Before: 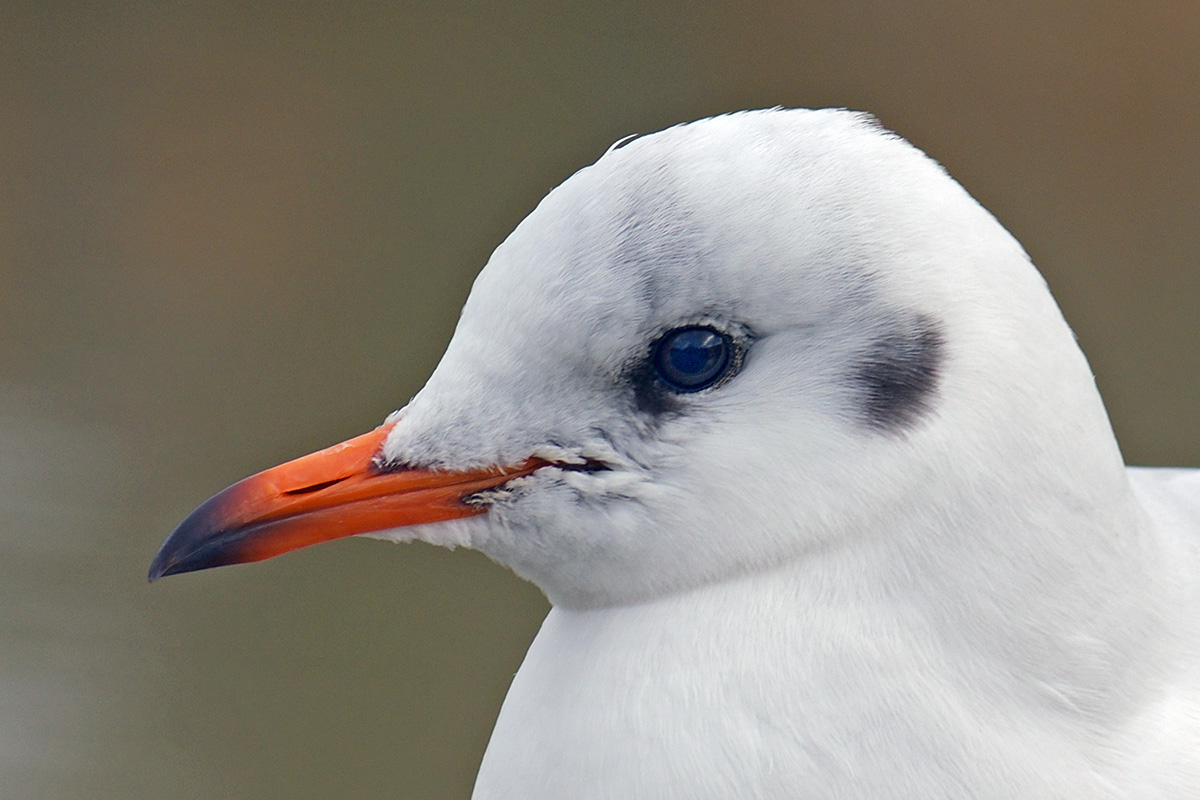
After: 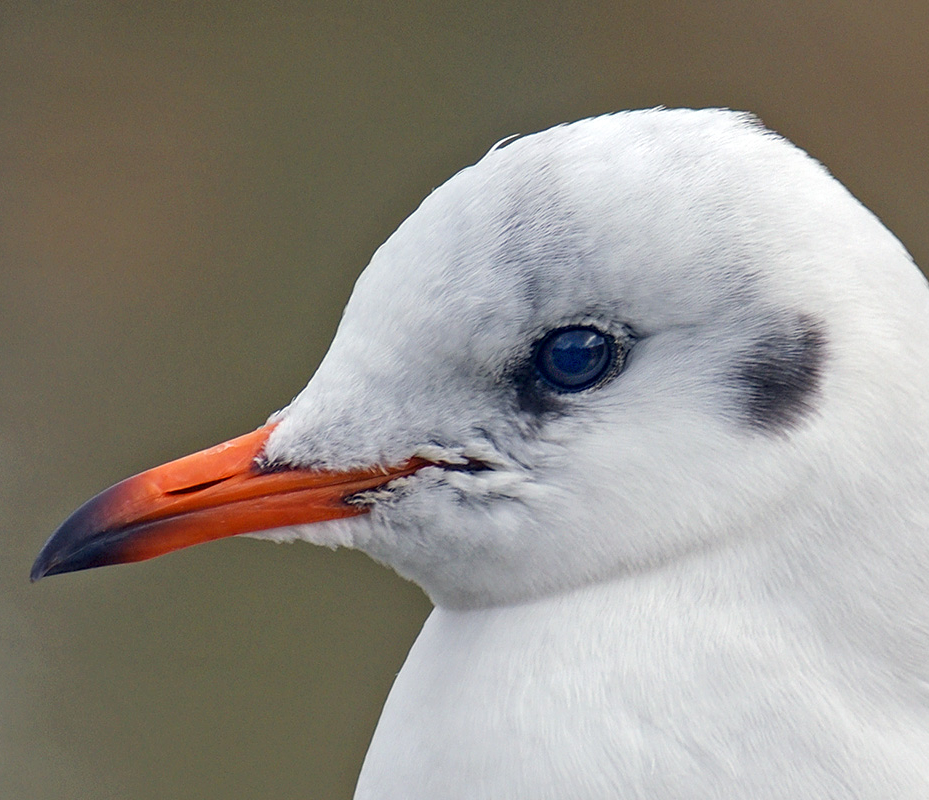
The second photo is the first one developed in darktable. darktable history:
crop: left 9.89%, right 12.625%
local contrast: on, module defaults
tone equalizer: on, module defaults
